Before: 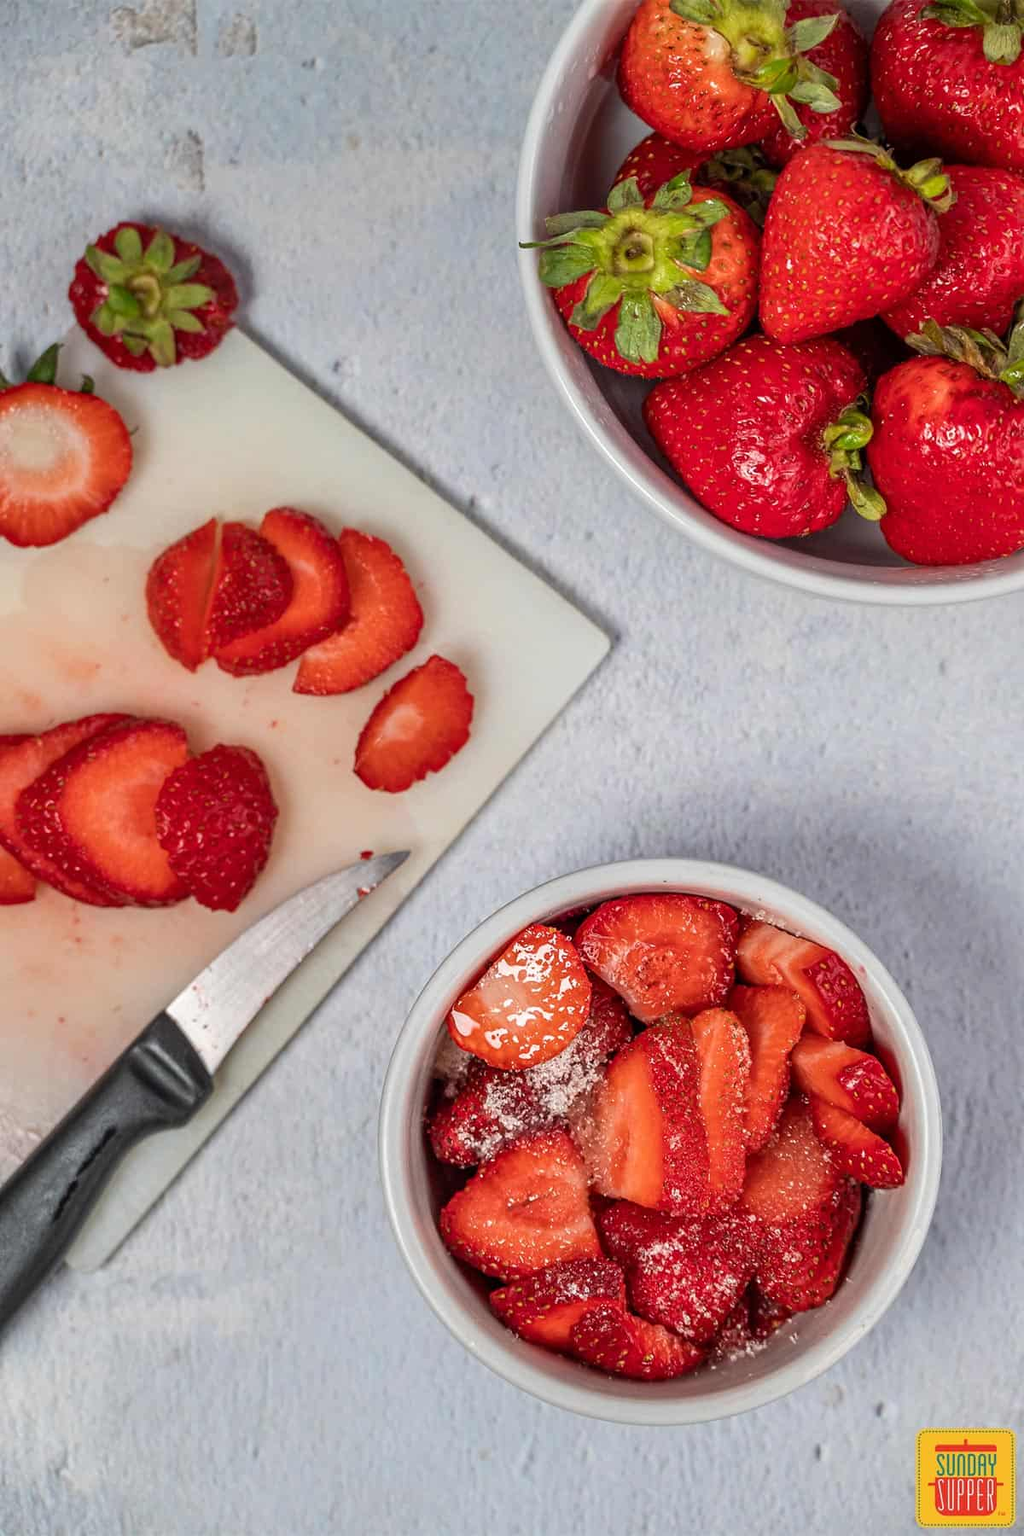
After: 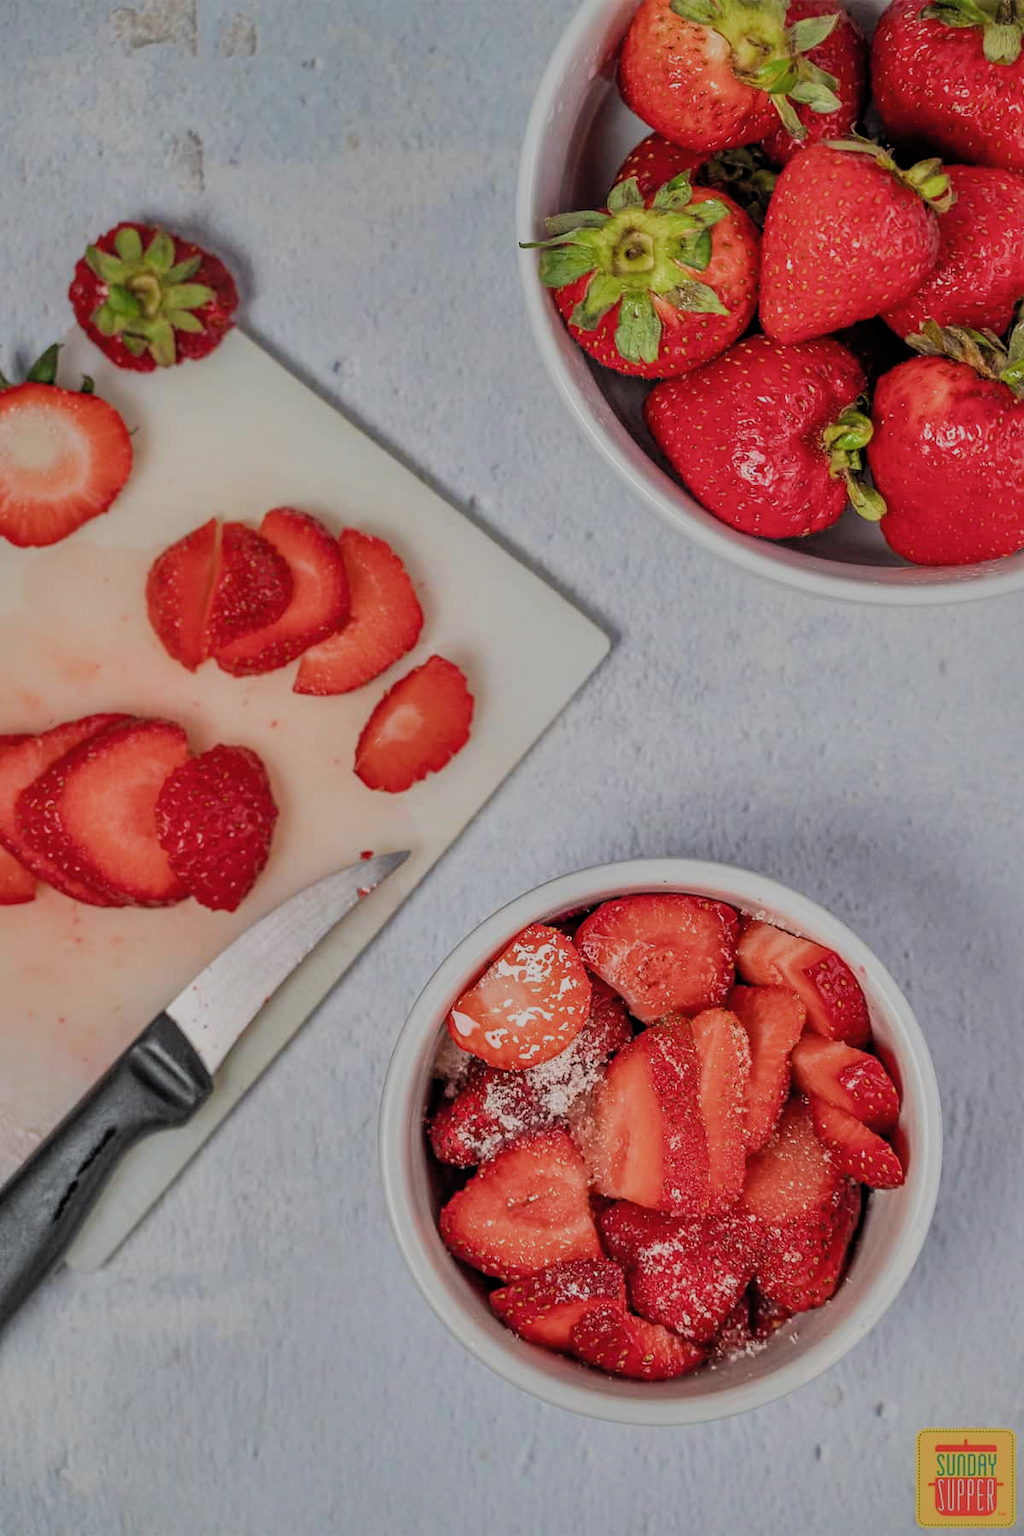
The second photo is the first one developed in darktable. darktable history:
filmic rgb: black relative exposure -7.65 EV, white relative exposure 4.56 EV, hardness 3.61, add noise in highlights 0.002, color science v3 (2019), use custom middle-gray values true, contrast in highlights soft
shadows and highlights: shadows 39.98, highlights -59.9
